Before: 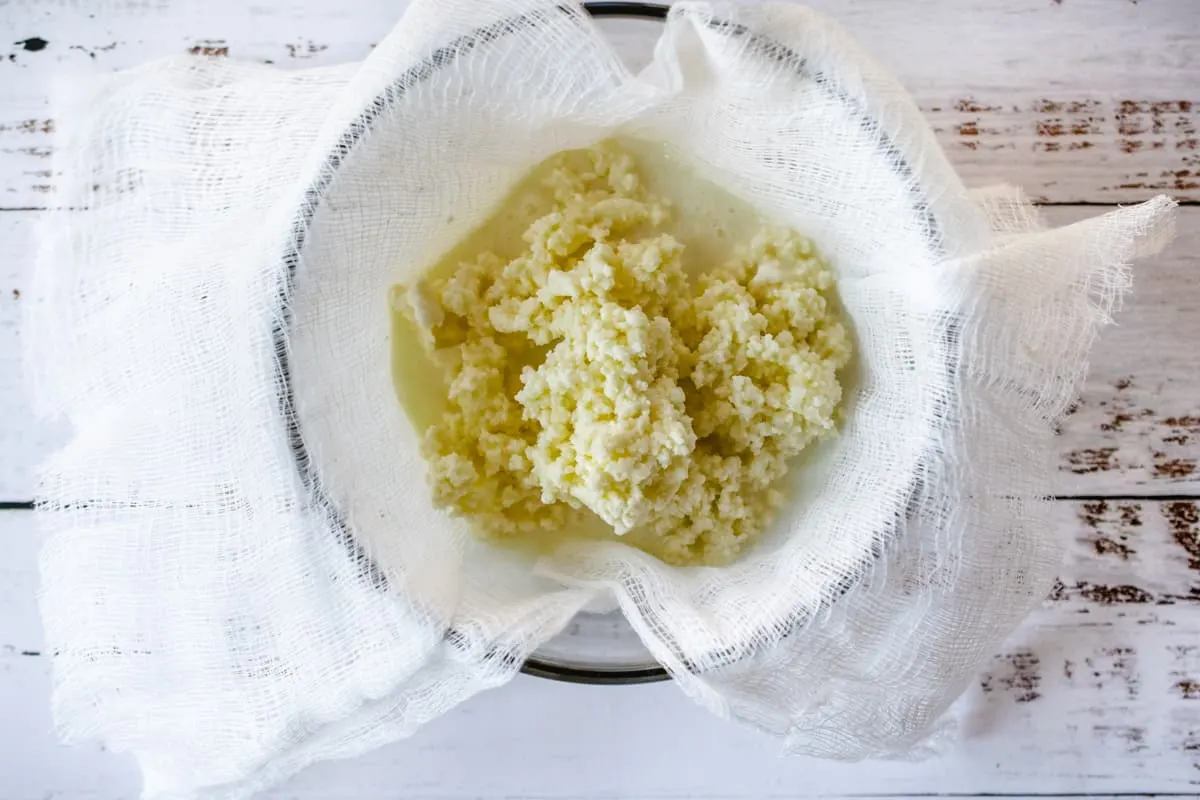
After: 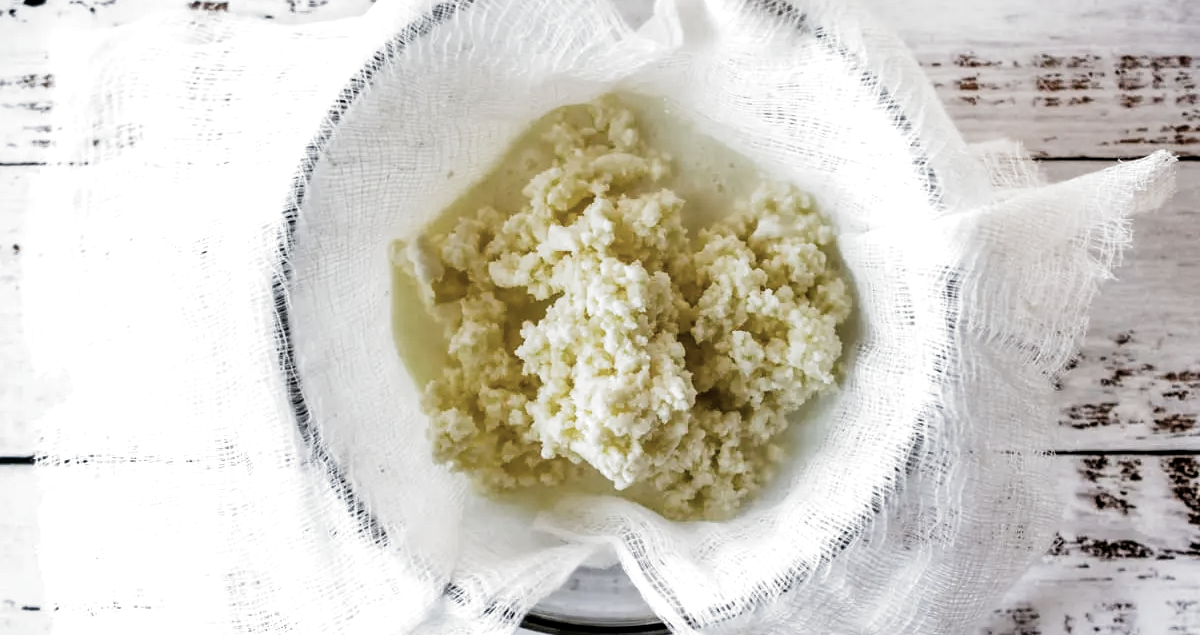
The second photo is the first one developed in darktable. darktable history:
crop and rotate: top 5.667%, bottom 14.937%
shadows and highlights: shadows 37.27, highlights -28.18, soften with gaussian
contrast brightness saturation: contrast 0.06, brightness -0.01, saturation -0.23
filmic rgb: black relative exposure -8.2 EV, white relative exposure 2.2 EV, threshold 3 EV, hardness 7.11, latitude 75%, contrast 1.325, highlights saturation mix -2%, shadows ↔ highlights balance 30%, preserve chrominance RGB euclidean norm, color science v5 (2021), contrast in shadows safe, contrast in highlights safe, enable highlight reconstruction true
